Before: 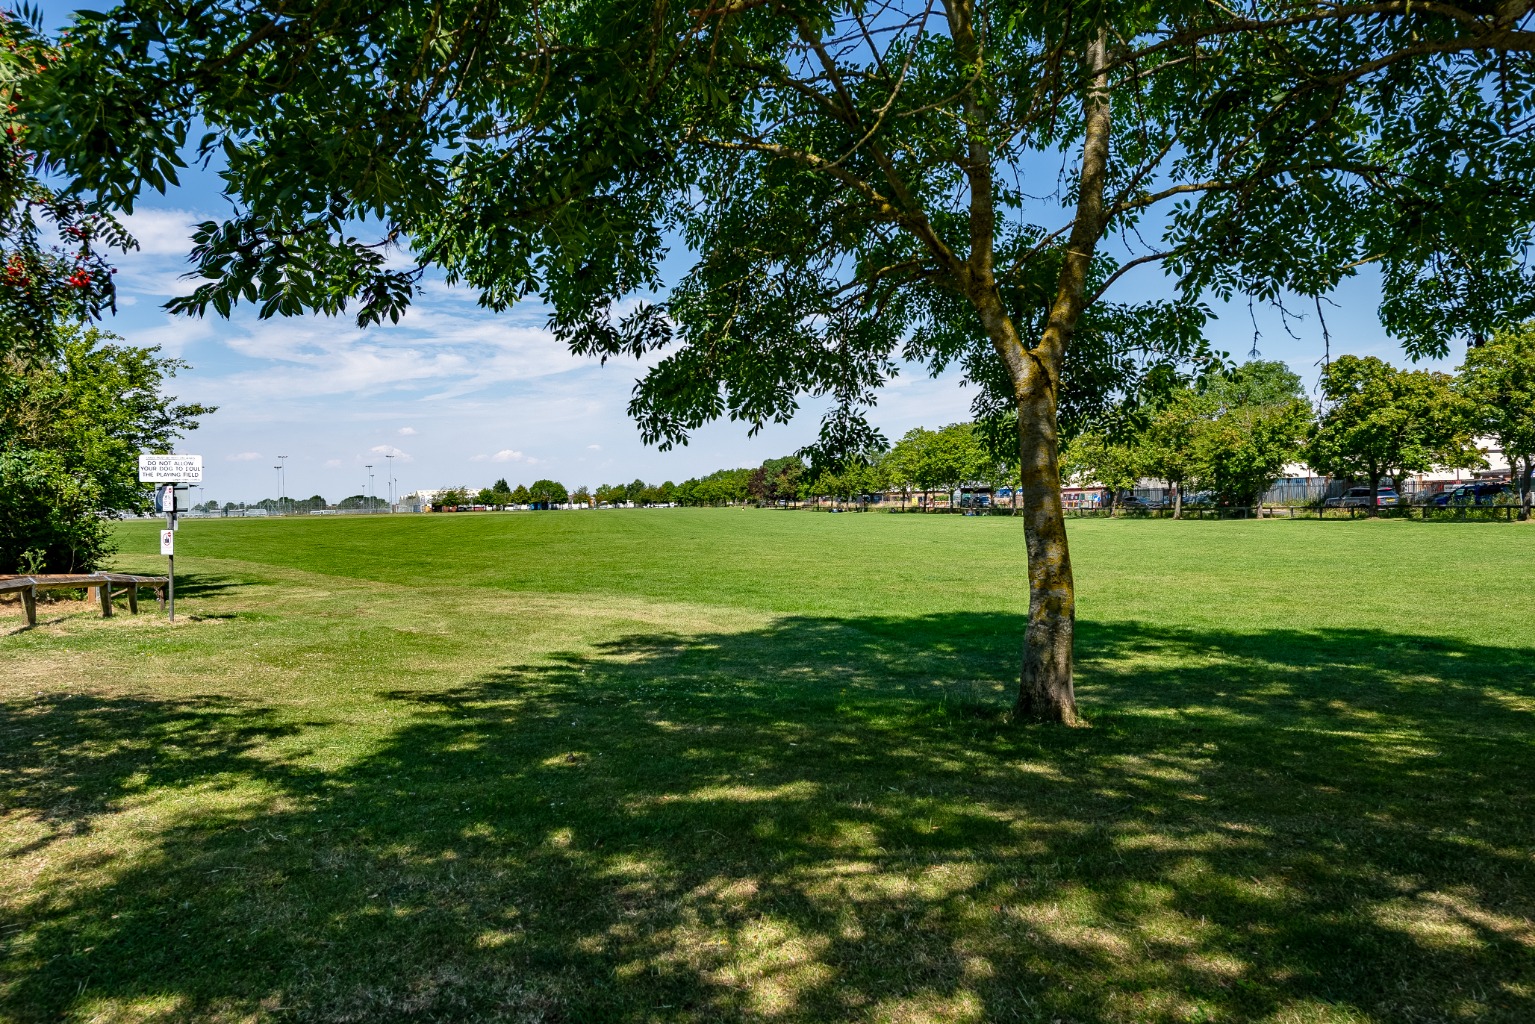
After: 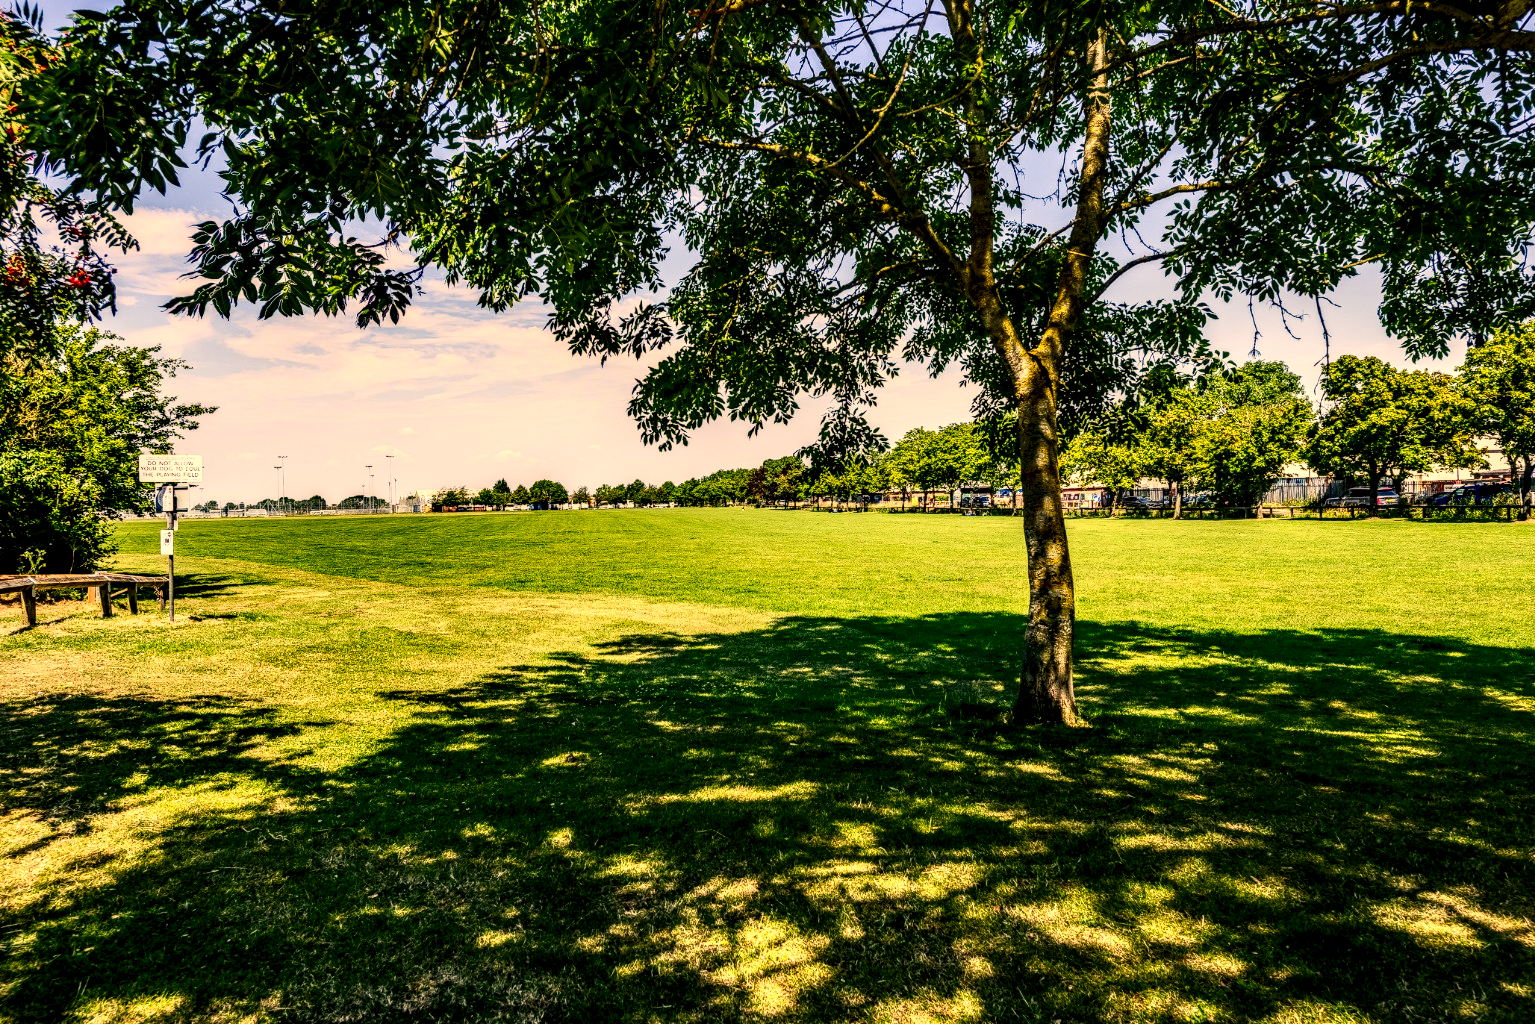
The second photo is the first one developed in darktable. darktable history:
contrast brightness saturation: contrast 0.28
local contrast: highlights 20%, shadows 70%, detail 170%
color correction: highlights a* 15, highlights b* 31.55
tone curve: curves: ch0 [(0, 0) (0.526, 0.642) (1, 1)], color space Lab, linked channels, preserve colors none
